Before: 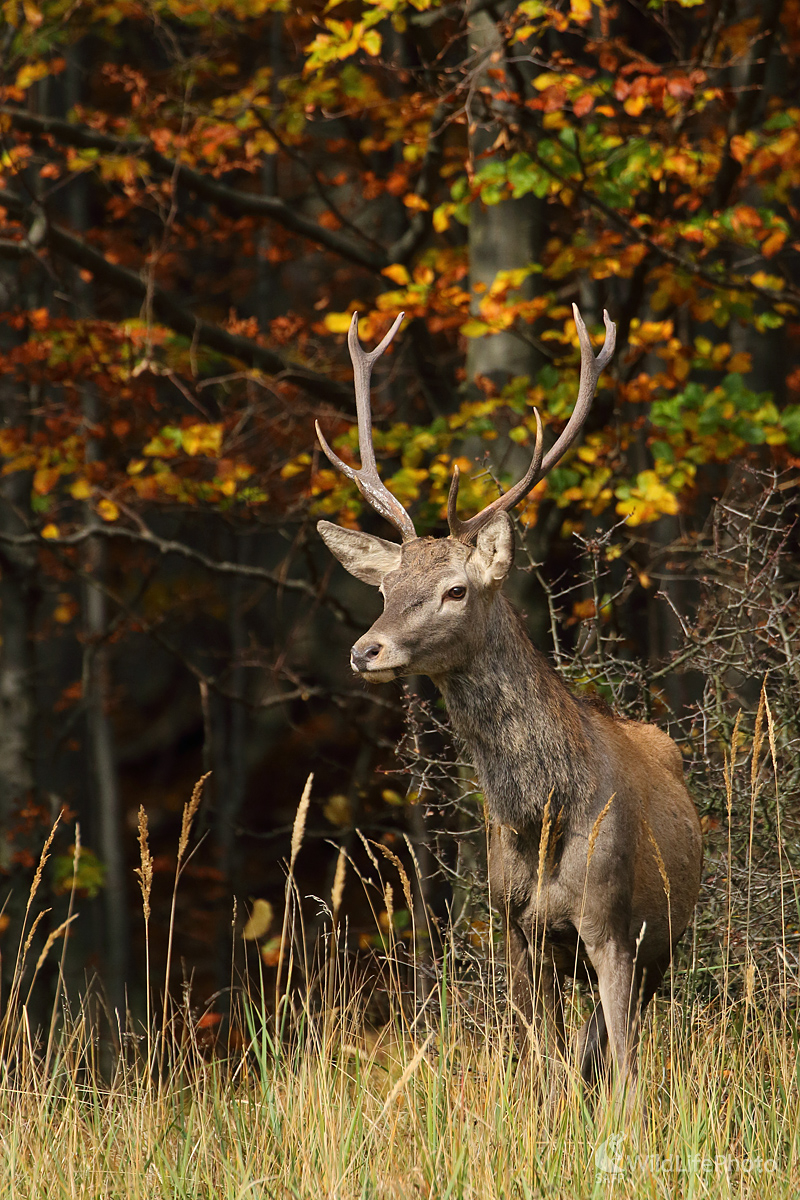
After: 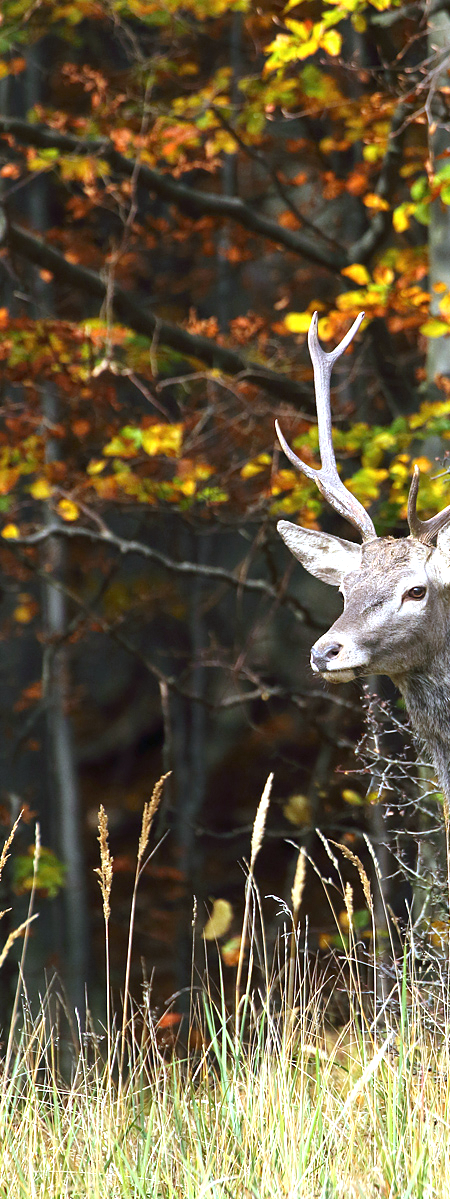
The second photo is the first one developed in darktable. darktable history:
white balance: red 0.871, blue 1.249
crop: left 5.114%, right 38.589%
exposure: black level correction 0, exposure 1.2 EV, compensate highlight preservation false
